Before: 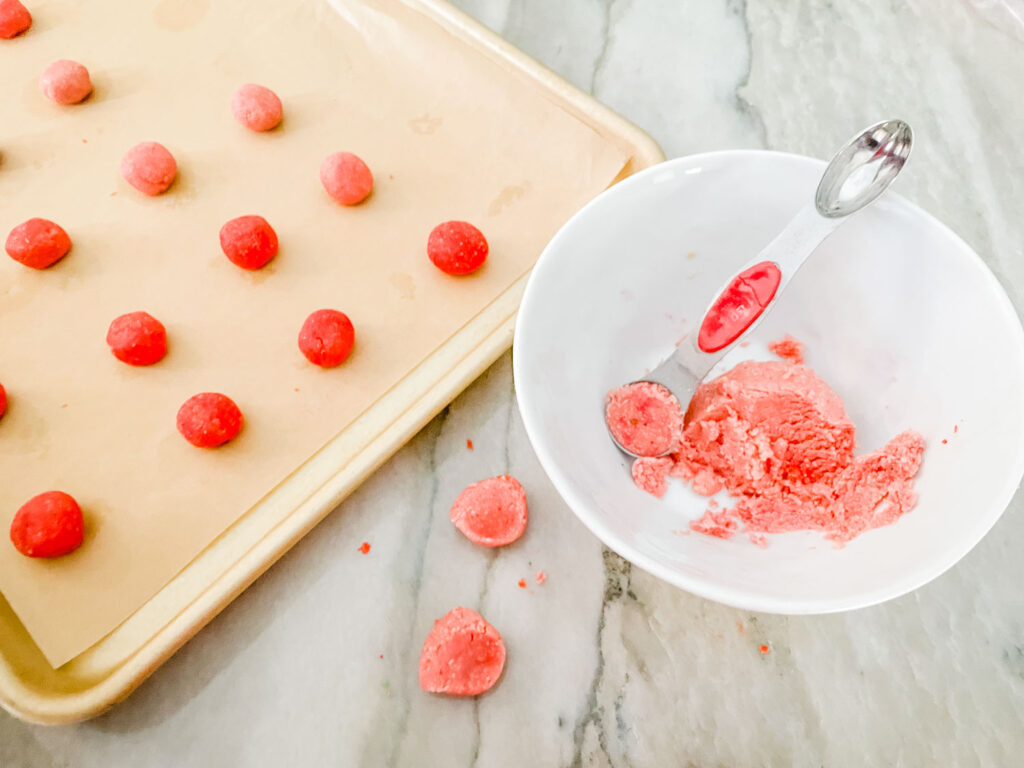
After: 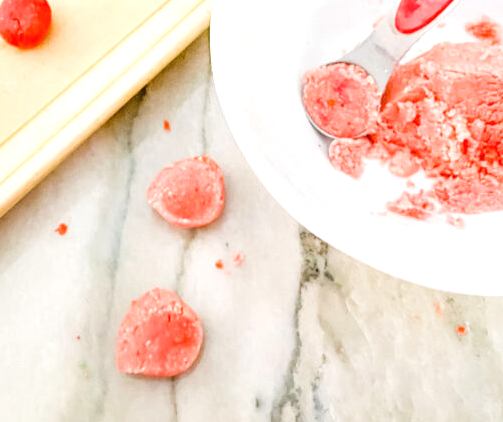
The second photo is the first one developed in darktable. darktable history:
exposure: black level correction 0, exposure 0.498 EV, compensate highlight preservation false
crop: left 29.679%, top 41.541%, right 21.186%, bottom 3.491%
